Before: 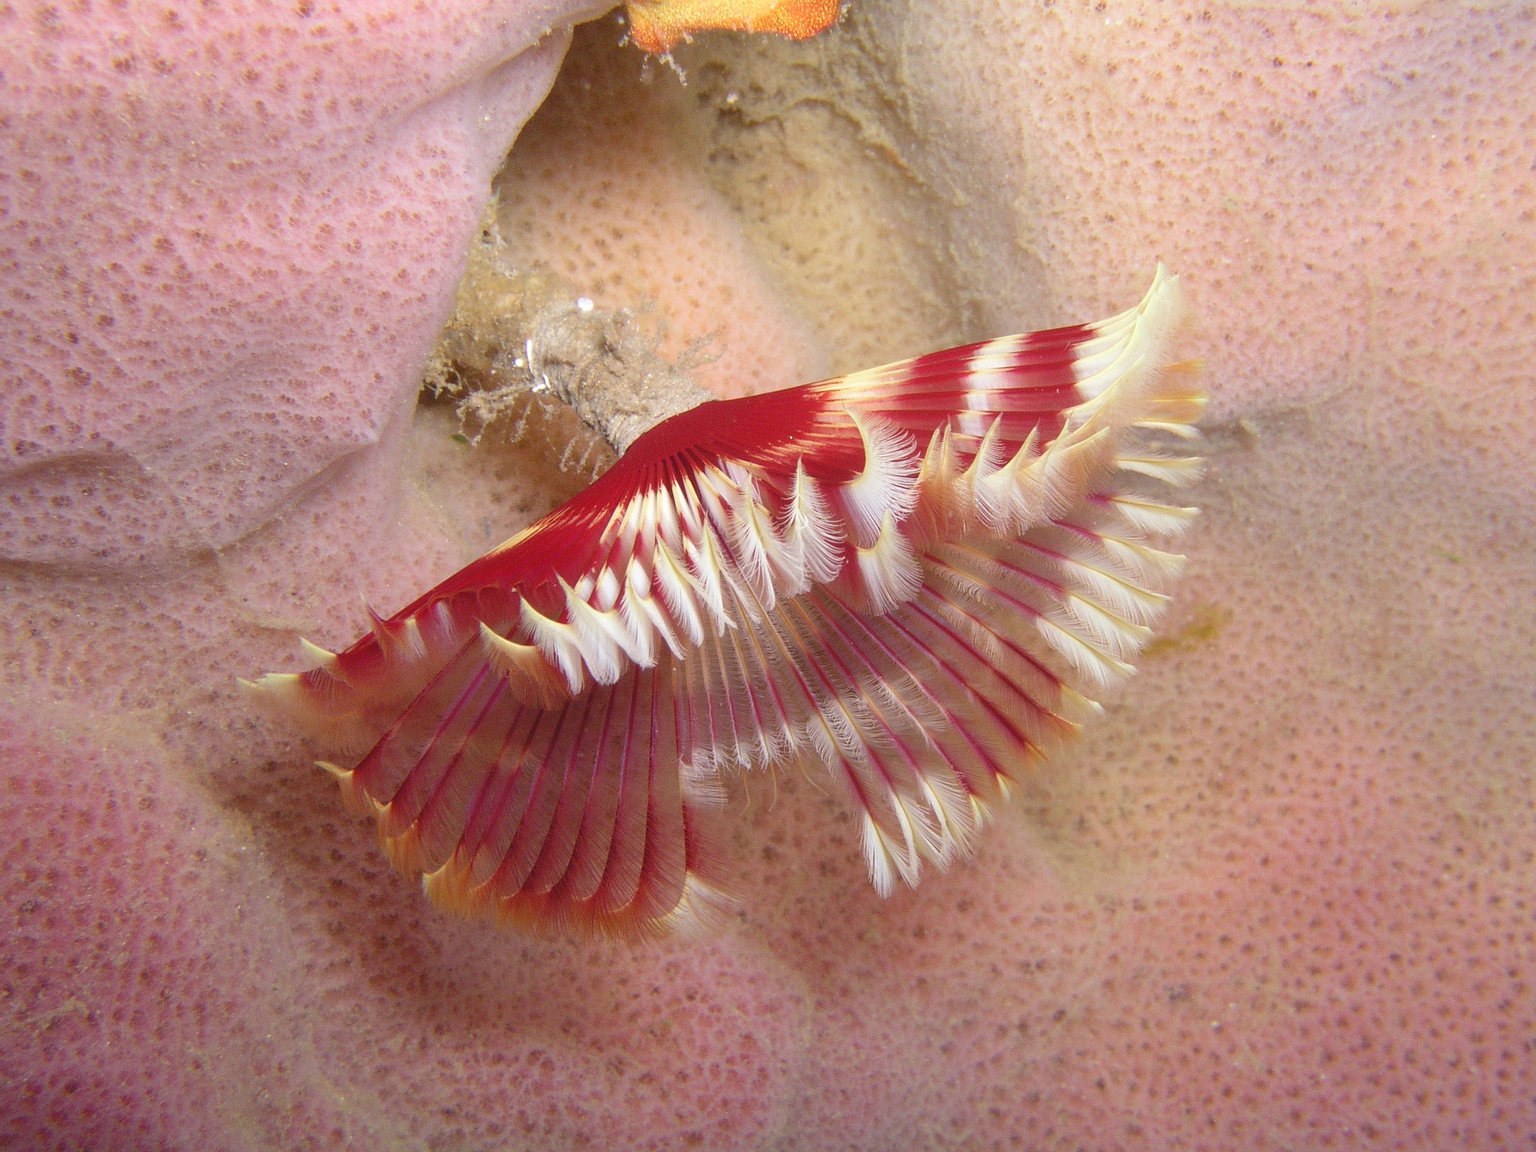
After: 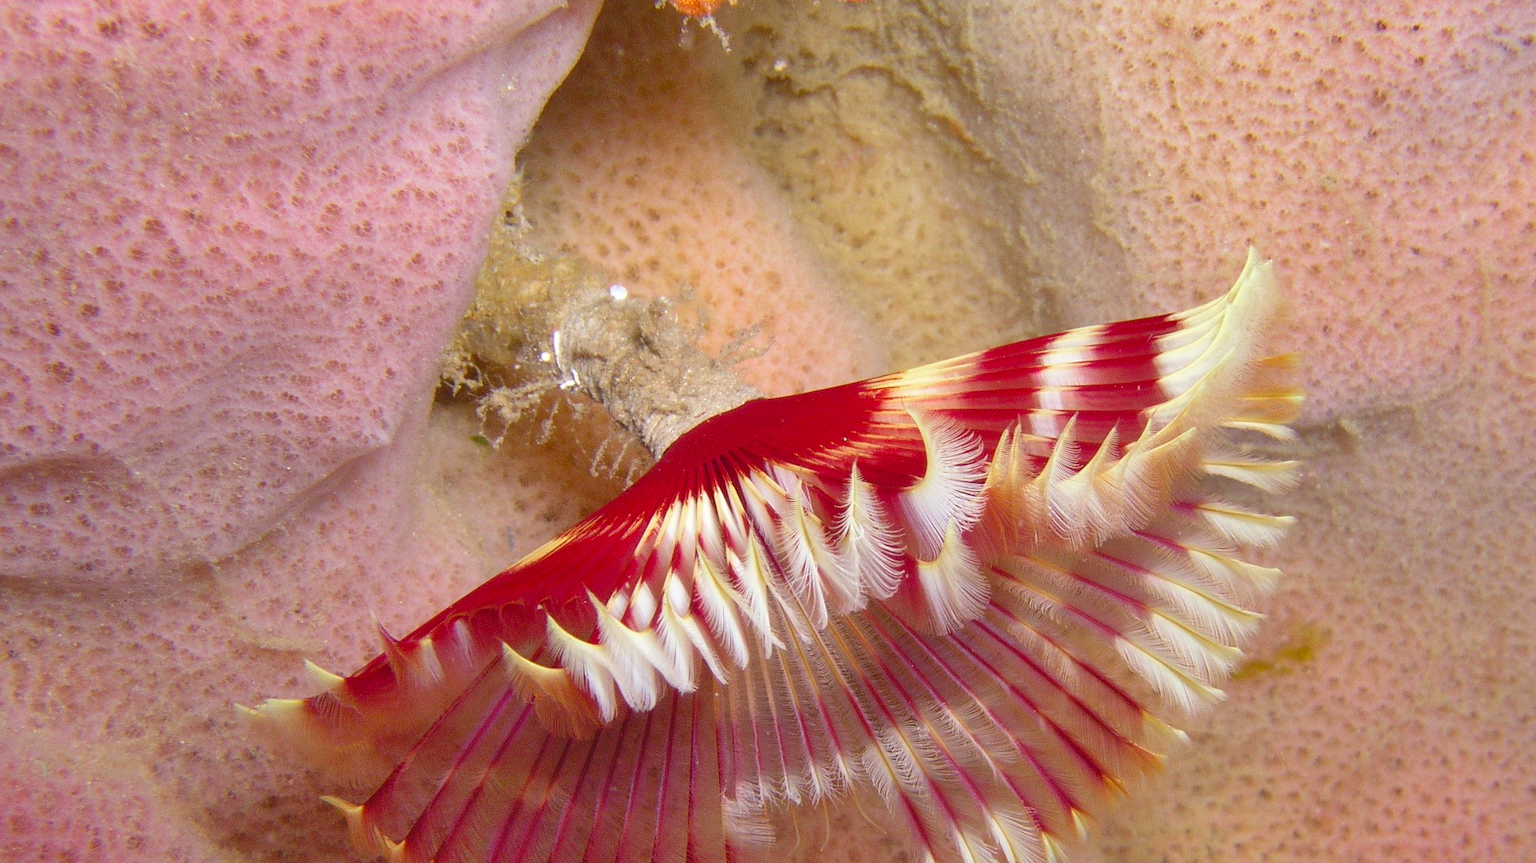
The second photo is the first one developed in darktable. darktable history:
color balance rgb: shadows fall-off 102.769%, perceptual saturation grading › global saturation 18.05%, mask middle-gray fulcrum 22.088%, global vibrance 12.914%
crop: left 1.594%, top 3.399%, right 7.608%, bottom 28.514%
shadows and highlights: soften with gaussian
